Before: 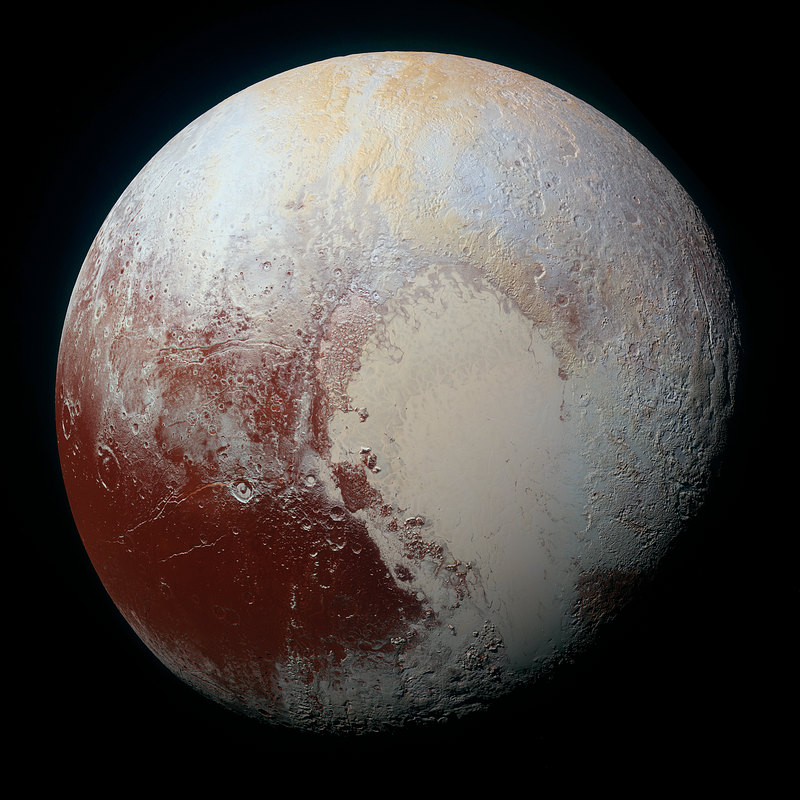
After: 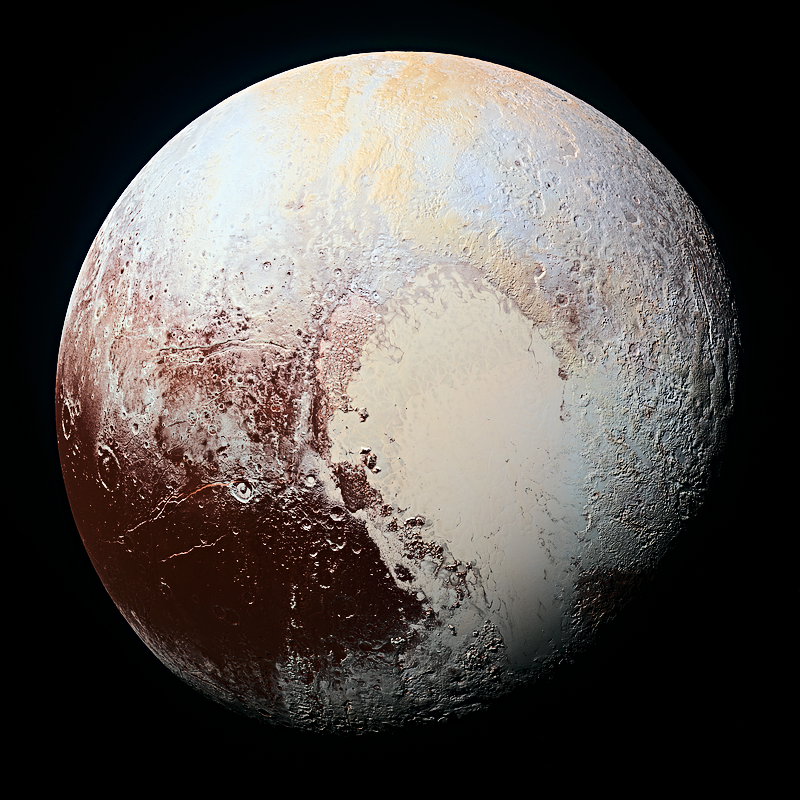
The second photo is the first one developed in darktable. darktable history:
tone curve: curves: ch0 [(0, 0) (0.003, 0.002) (0.011, 0.008) (0.025, 0.017) (0.044, 0.027) (0.069, 0.037) (0.1, 0.052) (0.136, 0.074) (0.177, 0.11) (0.224, 0.155) (0.277, 0.237) (0.335, 0.34) (0.399, 0.467) (0.468, 0.584) (0.543, 0.683) (0.623, 0.762) (0.709, 0.827) (0.801, 0.888) (0.898, 0.947) (1, 1)], color space Lab, linked channels, preserve colors none
sharpen: radius 4.895
